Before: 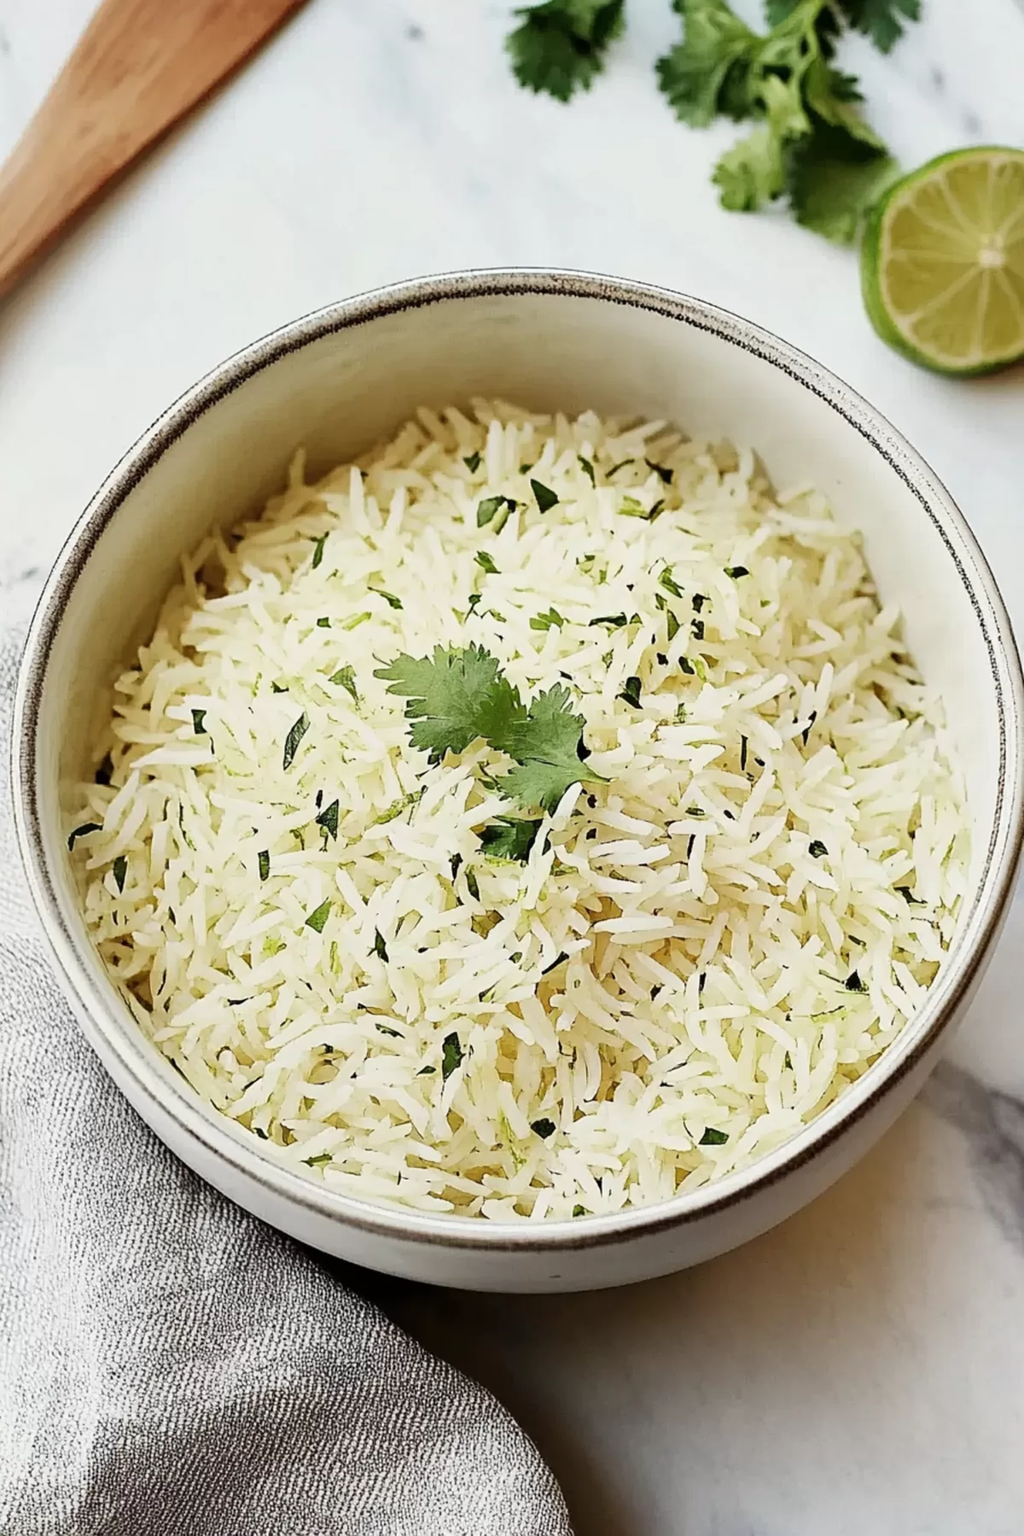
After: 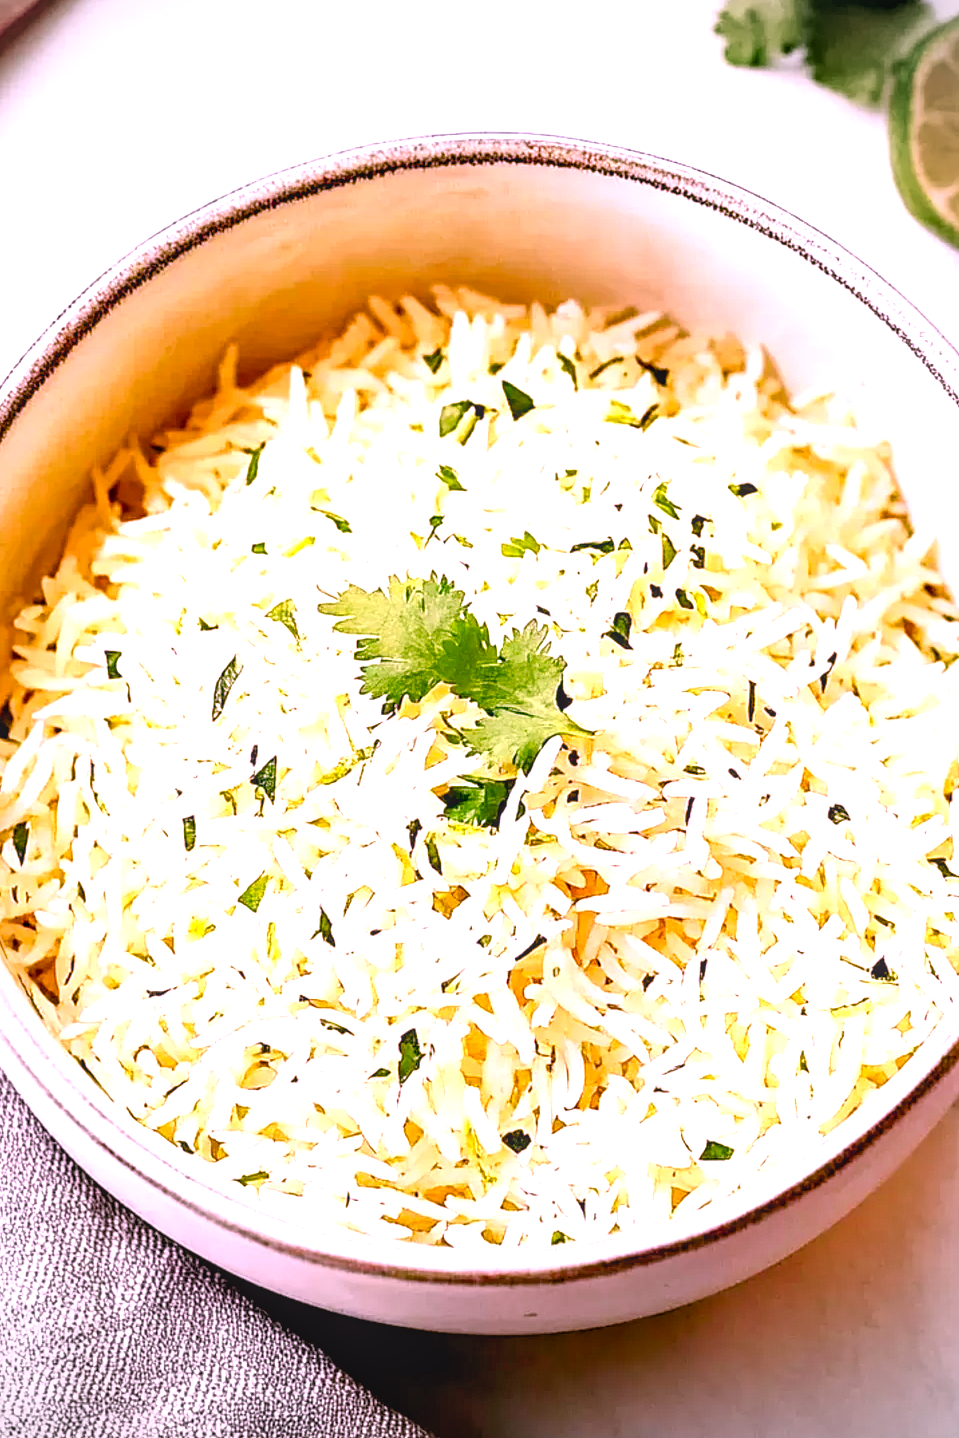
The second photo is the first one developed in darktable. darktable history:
crop and rotate: left 10.026%, top 10.072%, right 9.985%, bottom 10.023%
color balance rgb: global offset › luminance -1.025%, linear chroma grading › mid-tones 8.059%, perceptual saturation grading › global saturation 26.542%, perceptual saturation grading › highlights -27.69%, perceptual saturation grading › mid-tones 15.689%, perceptual saturation grading › shadows 33.533%
vignetting: fall-off start 73.89%, brightness -0.62, saturation -0.677
exposure: black level correction 0, exposure 1.105 EV, compensate highlight preservation false
local contrast: on, module defaults
color correction: highlights a* 18.73, highlights b* -11.39, saturation 1.65
